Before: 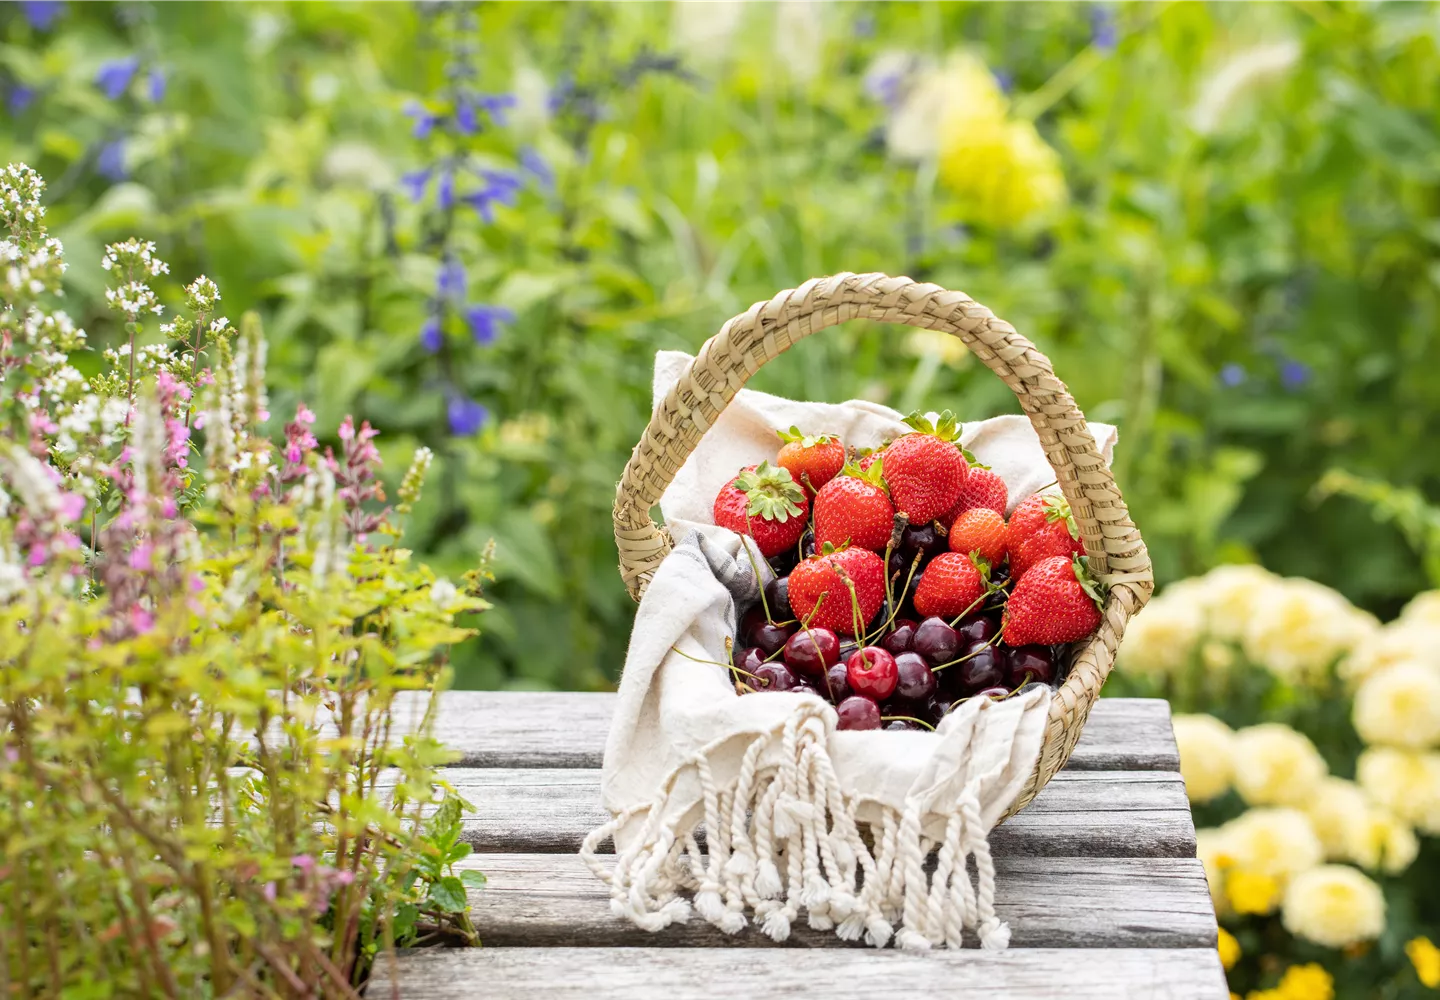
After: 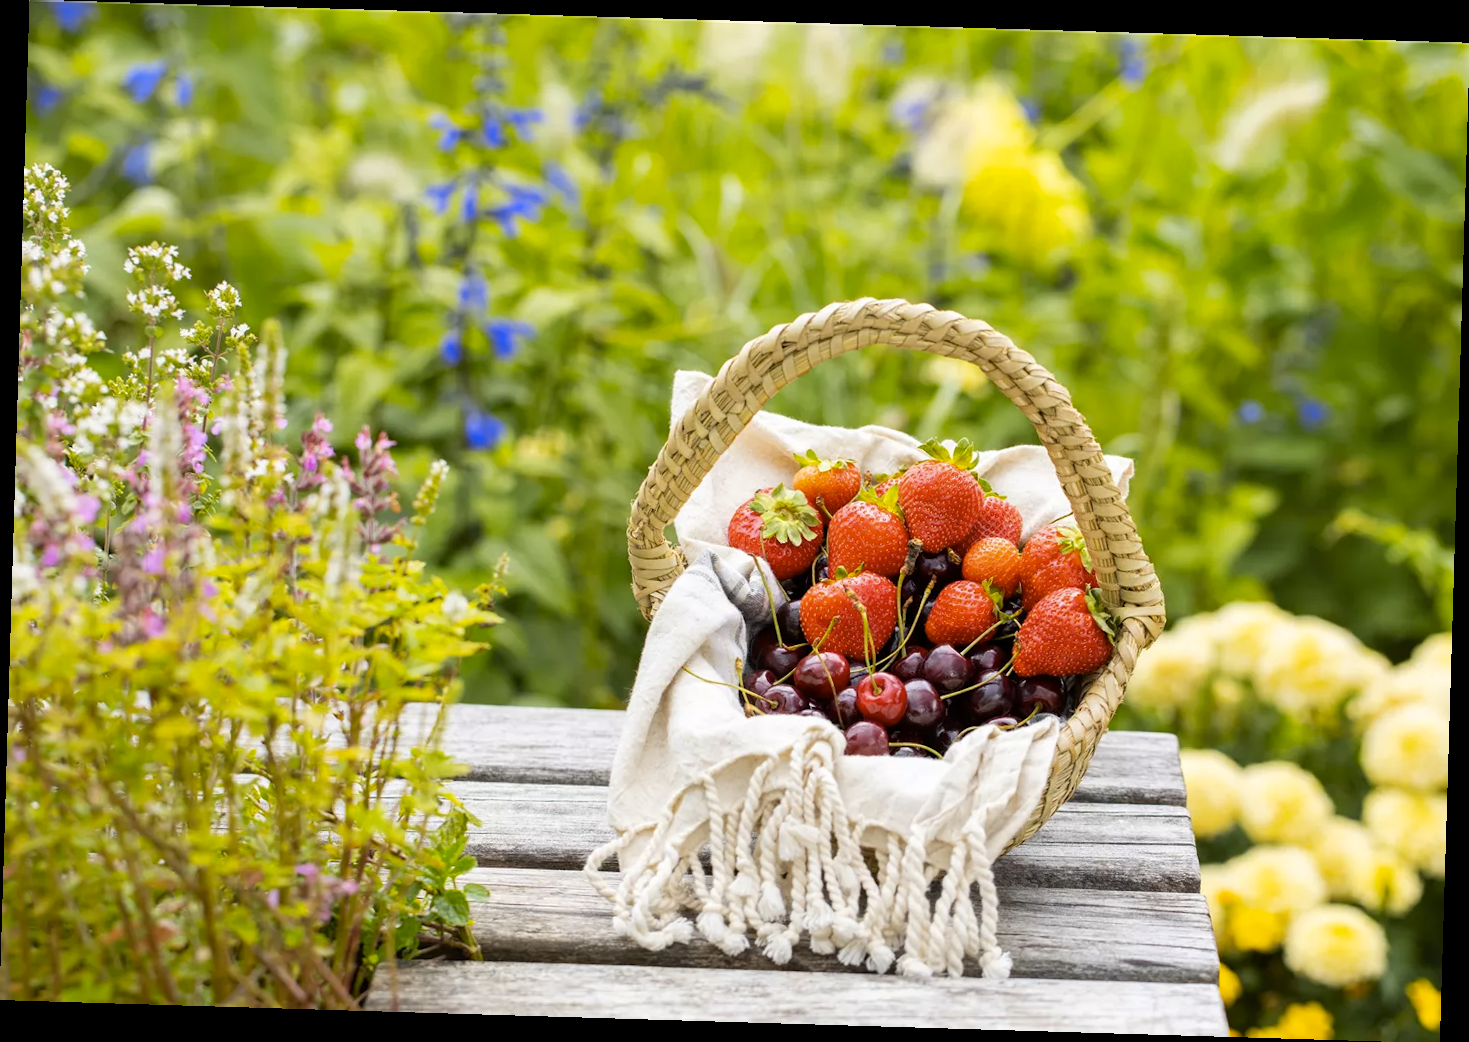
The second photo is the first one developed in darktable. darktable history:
color contrast: green-magenta contrast 0.85, blue-yellow contrast 1.25, unbound 0
rotate and perspective: rotation 1.72°, automatic cropping off
